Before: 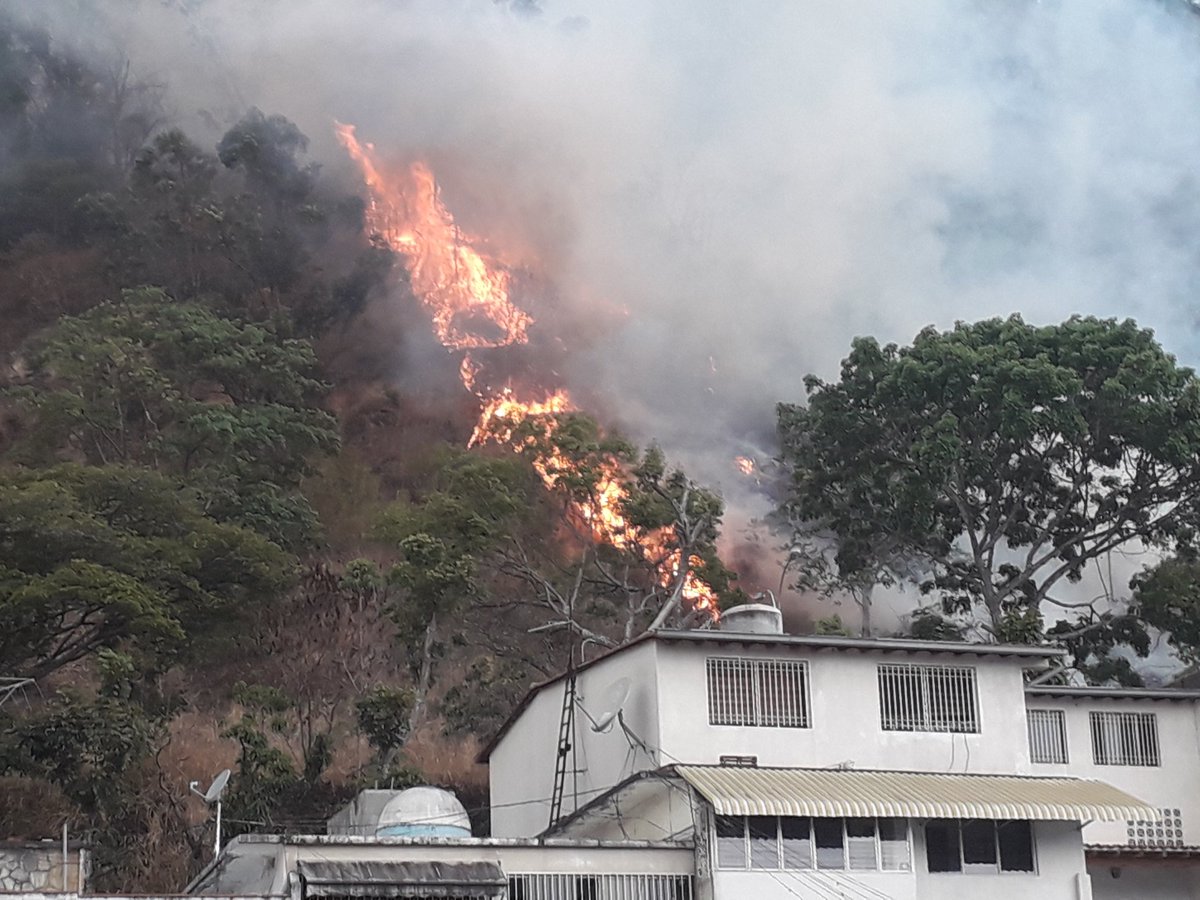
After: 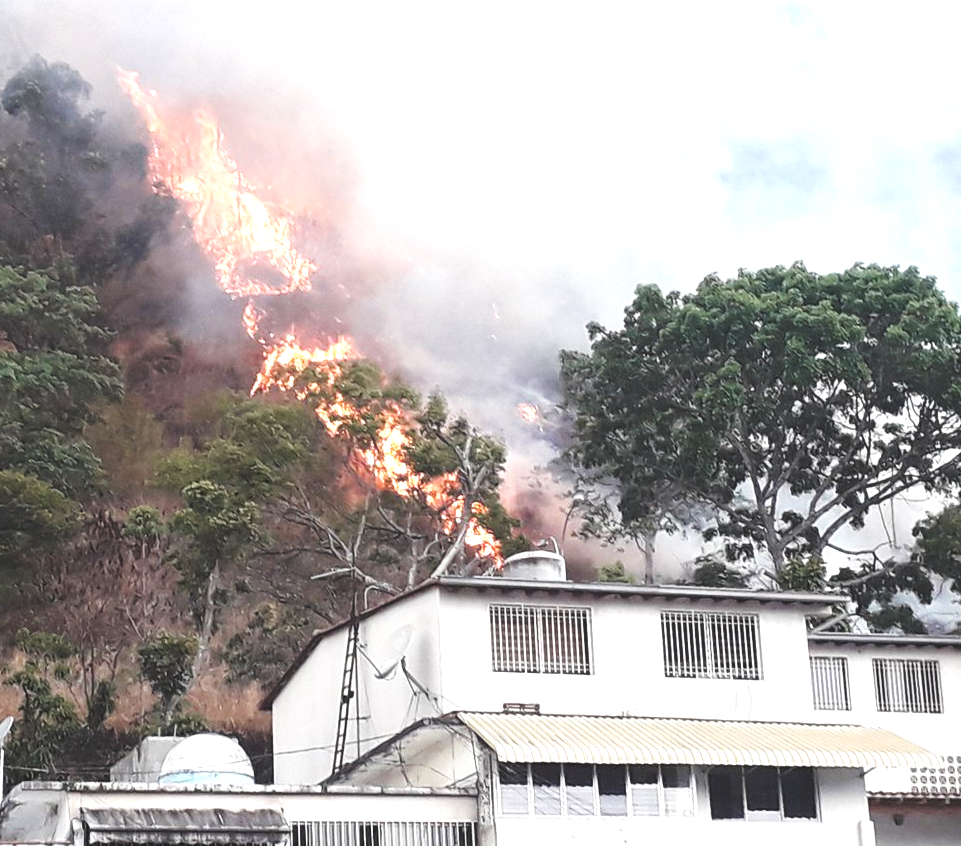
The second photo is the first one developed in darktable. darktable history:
tone curve: curves: ch0 [(0, 0.026) (0.058, 0.036) (0.246, 0.214) (0.437, 0.498) (0.55, 0.644) (0.657, 0.767) (0.822, 0.9) (1, 0.961)]; ch1 [(0, 0) (0.346, 0.307) (0.408, 0.369) (0.453, 0.457) (0.476, 0.489) (0.502, 0.498) (0.521, 0.515) (0.537, 0.531) (0.612, 0.641) (0.676, 0.728) (1, 1)]; ch2 [(0, 0) (0.346, 0.34) (0.434, 0.46) (0.485, 0.494) (0.5, 0.494) (0.511, 0.508) (0.537, 0.564) (0.579, 0.599) (0.663, 0.67) (1, 1)], preserve colors none
exposure: black level correction -0.016, compensate highlight preservation false
levels: levels [0, 0.43, 0.859]
crop and rotate: left 18.089%, top 5.905%, right 1.825%
